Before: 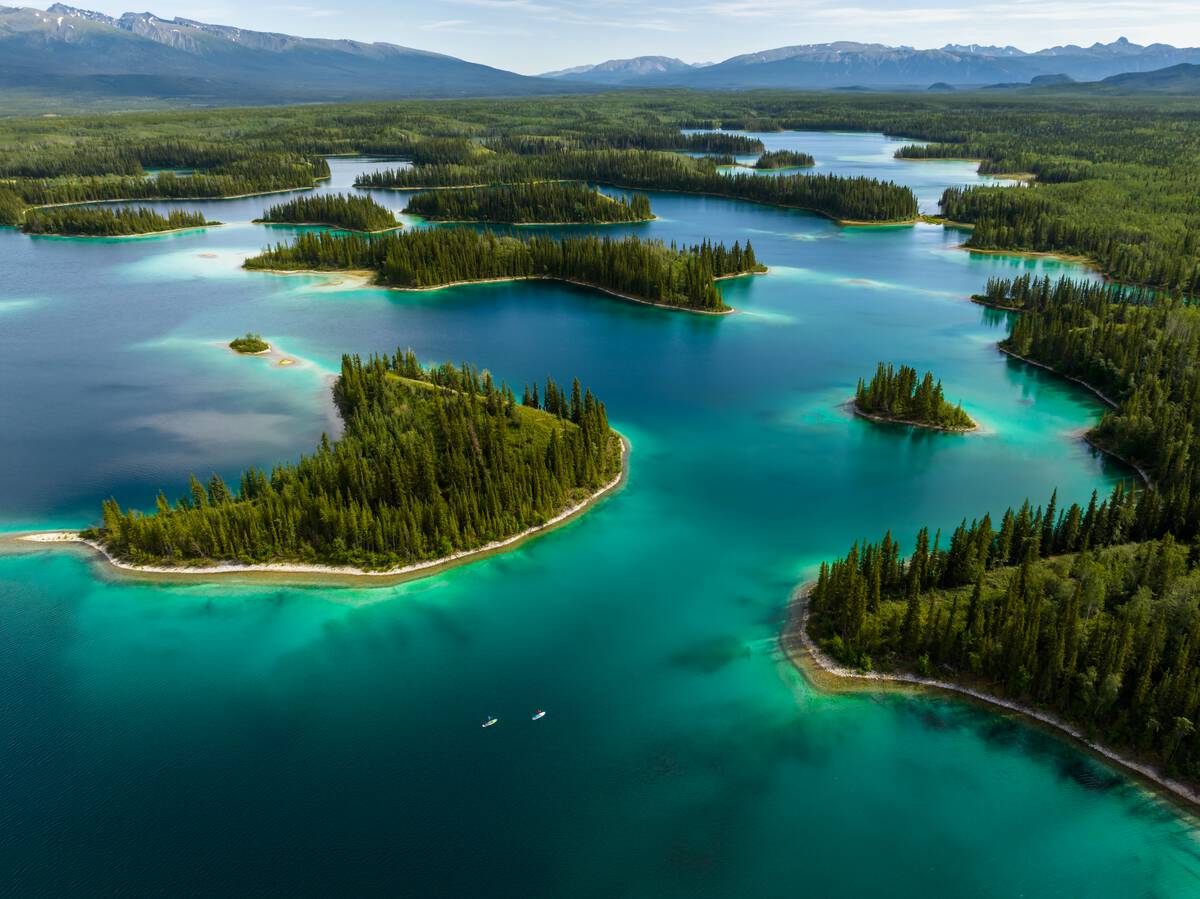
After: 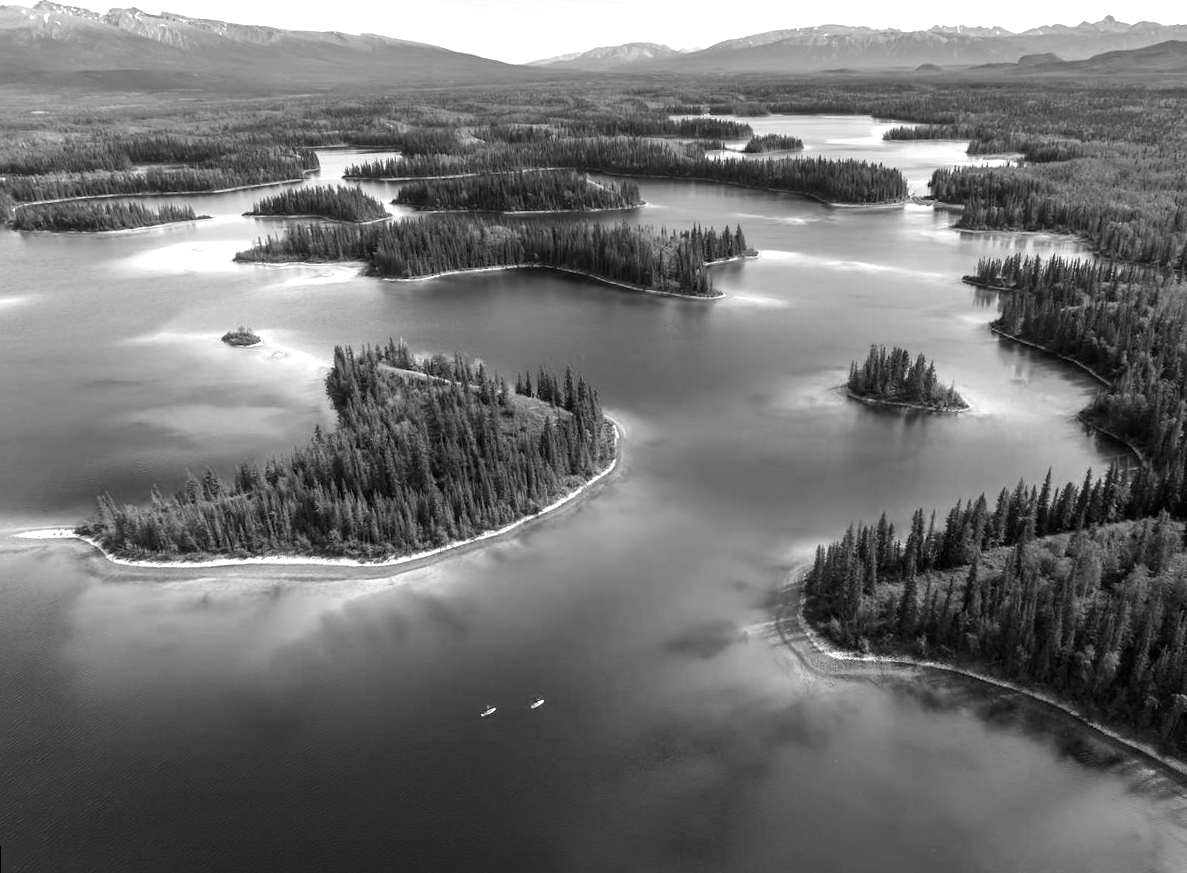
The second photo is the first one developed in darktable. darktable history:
rotate and perspective: rotation -1°, crop left 0.011, crop right 0.989, crop top 0.025, crop bottom 0.975
exposure: exposure 0.669 EV, compensate highlight preservation false
color zones: curves: ch0 [(0, 0.278) (0.143, 0.5) (0.286, 0.5) (0.429, 0.5) (0.571, 0.5) (0.714, 0.5) (0.857, 0.5) (1, 0.5)]; ch1 [(0, 1) (0.143, 0.165) (0.286, 0) (0.429, 0) (0.571, 0) (0.714, 0) (0.857, 0.5) (1, 0.5)]; ch2 [(0, 0.508) (0.143, 0.5) (0.286, 0.5) (0.429, 0.5) (0.571, 0.5) (0.714, 0.5) (0.857, 0.5) (1, 0.5)]
monochrome: on, module defaults
